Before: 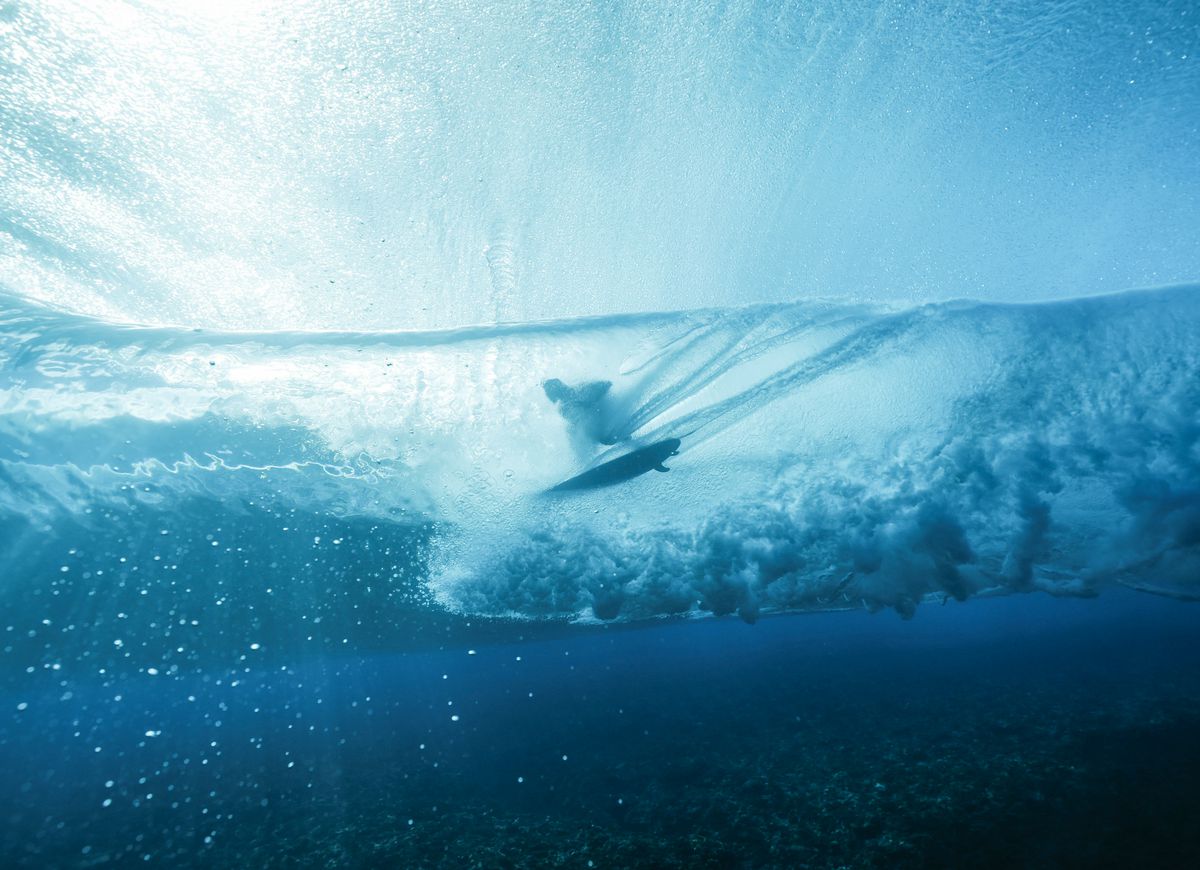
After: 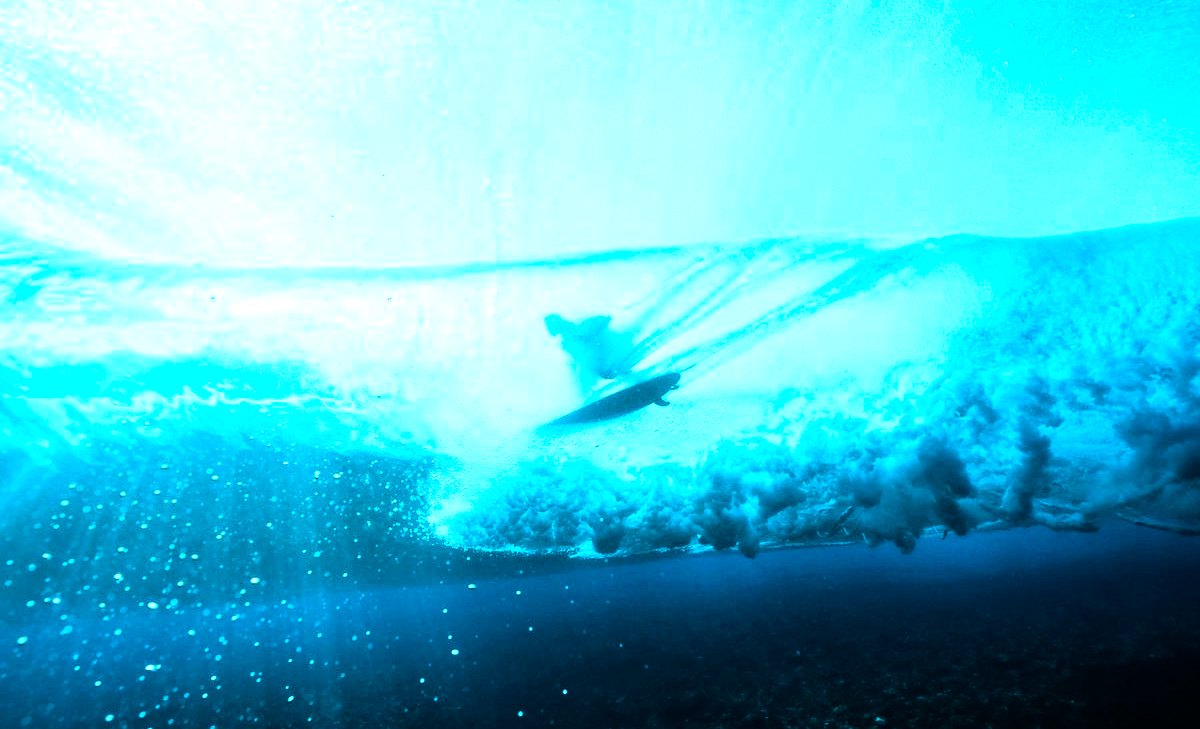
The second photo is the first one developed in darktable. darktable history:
crop: top 7.625%, bottom 8.027%
rgb curve: curves: ch0 [(0, 0) (0.21, 0.15) (0.24, 0.21) (0.5, 0.75) (0.75, 0.96) (0.89, 0.99) (1, 1)]; ch1 [(0, 0.02) (0.21, 0.13) (0.25, 0.2) (0.5, 0.67) (0.75, 0.9) (0.89, 0.97) (1, 1)]; ch2 [(0, 0.02) (0.21, 0.13) (0.25, 0.2) (0.5, 0.67) (0.75, 0.9) (0.89, 0.97) (1, 1)], compensate middle gray true
